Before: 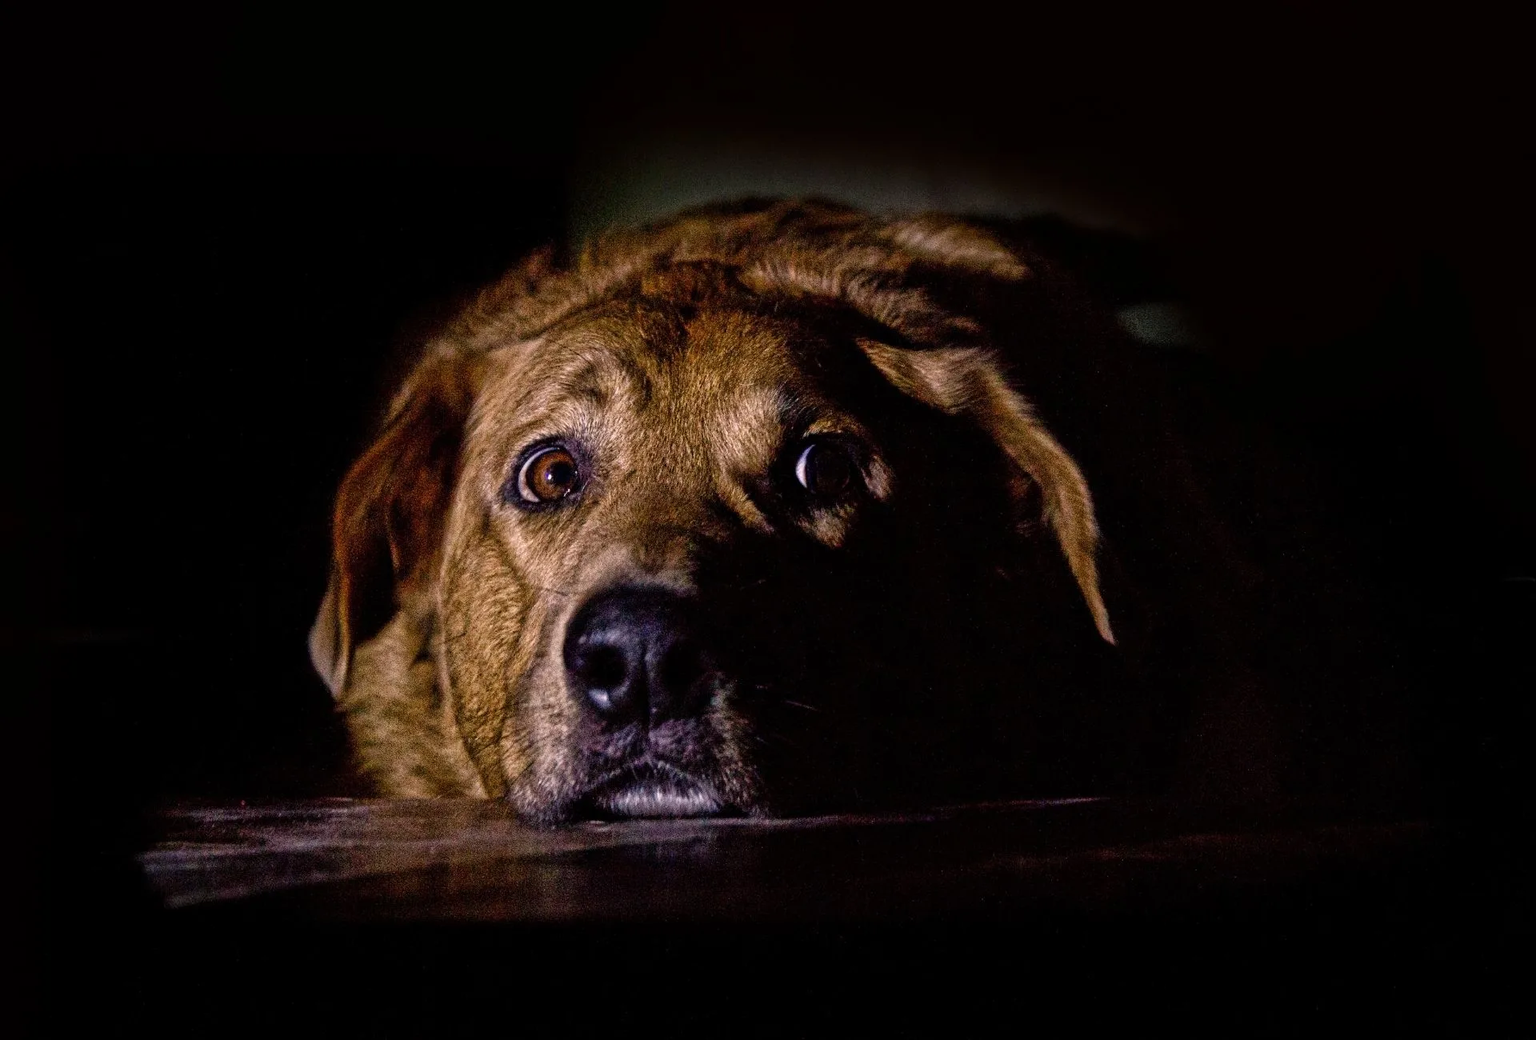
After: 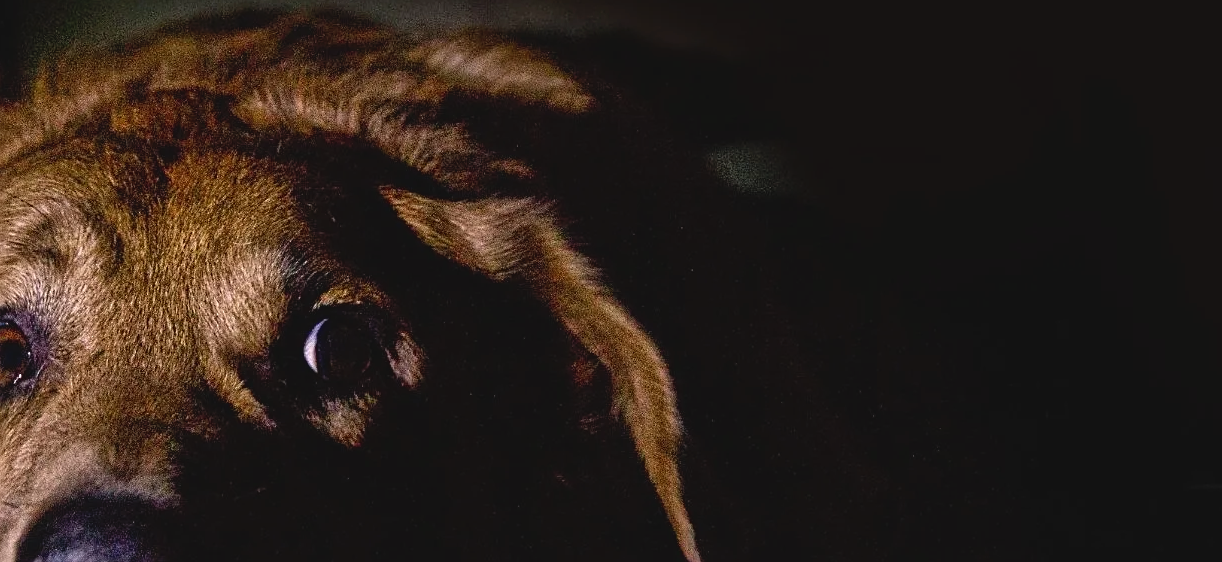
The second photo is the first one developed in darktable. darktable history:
sharpen: on, module defaults
contrast brightness saturation: contrast -0.11
crop: left 36.005%, top 18.293%, right 0.31%, bottom 38.444%
